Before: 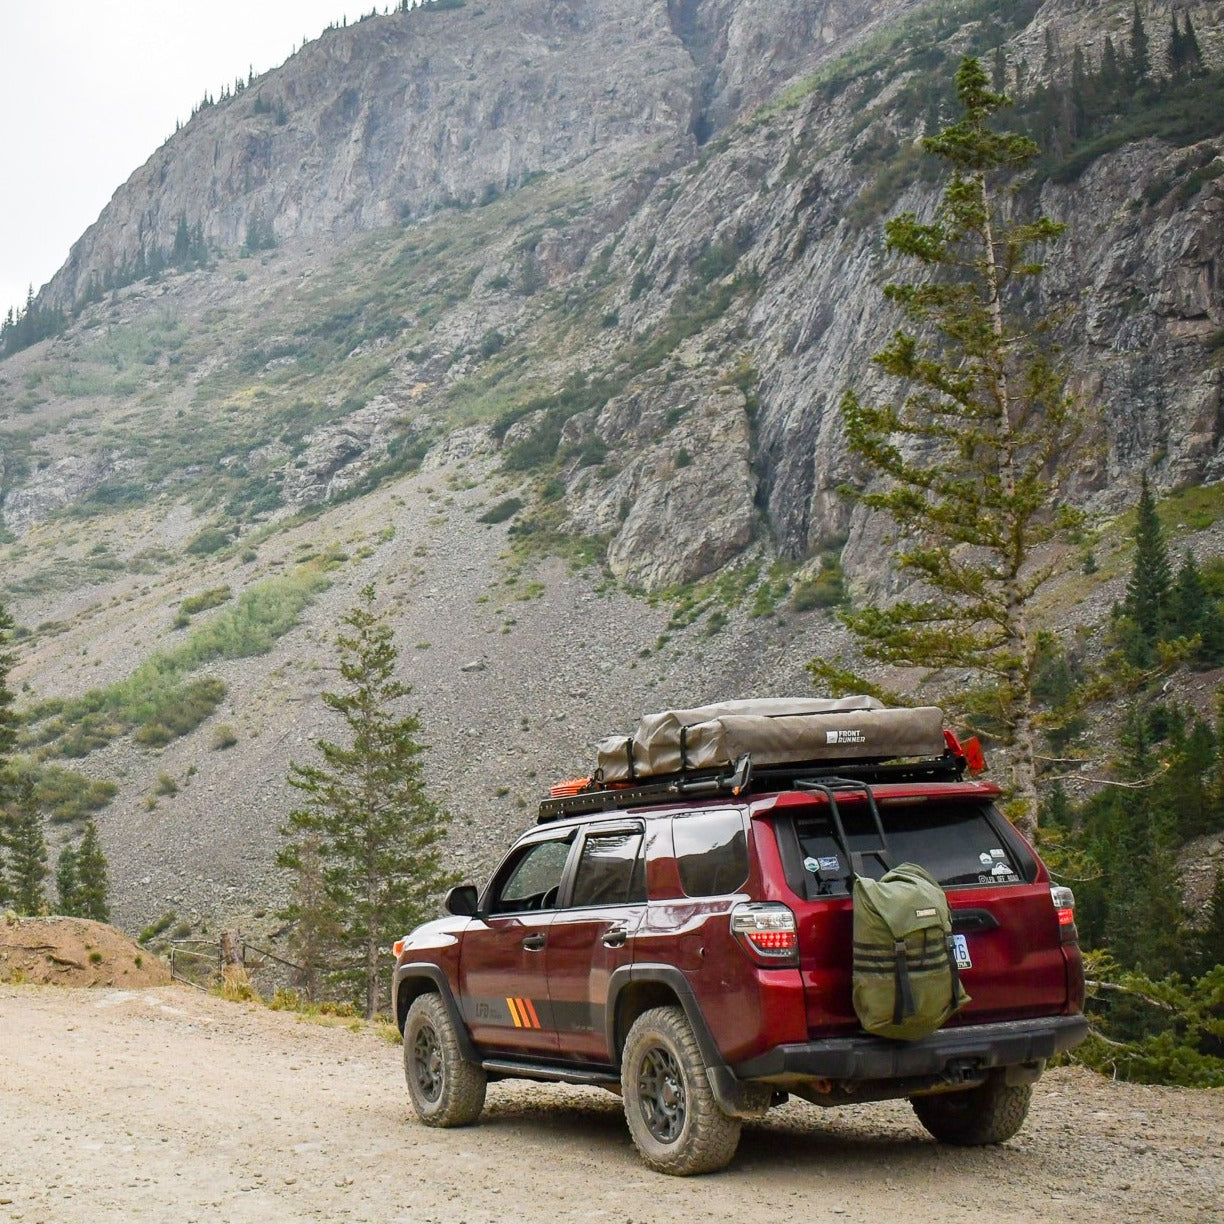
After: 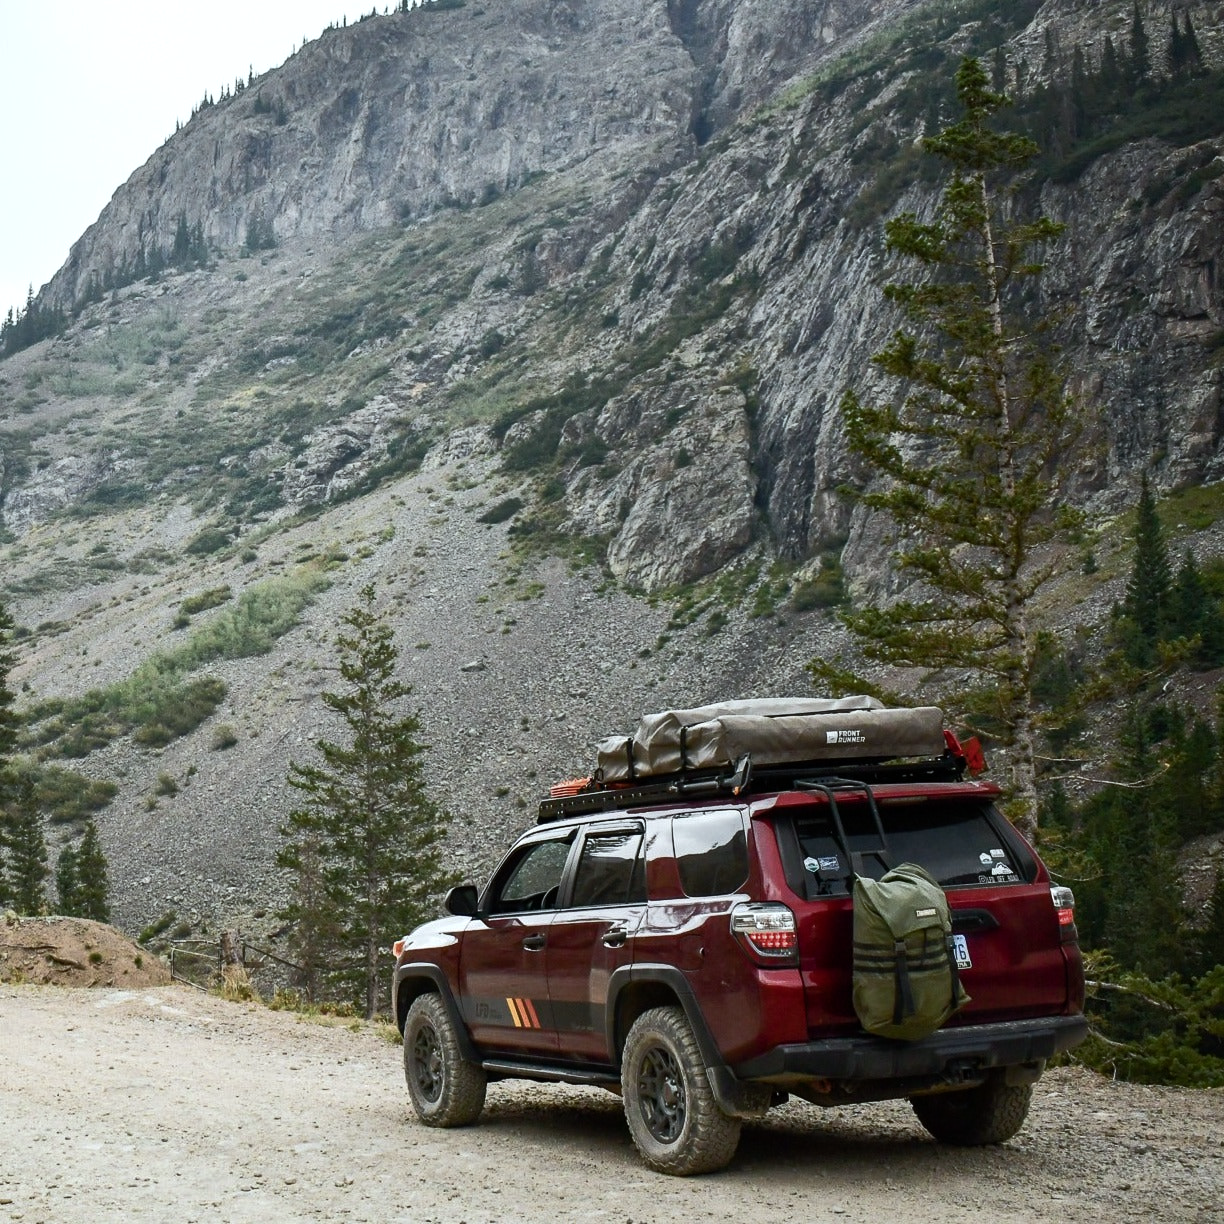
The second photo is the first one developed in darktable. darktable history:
color balance rgb: perceptual saturation grading › highlights -31.88%, perceptual saturation grading › mid-tones 5.8%, perceptual saturation grading › shadows 18.12%, perceptual brilliance grading › highlights 3.62%, perceptual brilliance grading › mid-tones -18.12%, perceptual brilliance grading › shadows -41.3%
color calibration: output R [1.003, 0.027, -0.041, 0], output G [-0.018, 1.043, -0.038, 0], output B [0.071, -0.086, 1.017, 0], illuminant as shot in camera, x 0.359, y 0.362, temperature 4570.54 K
